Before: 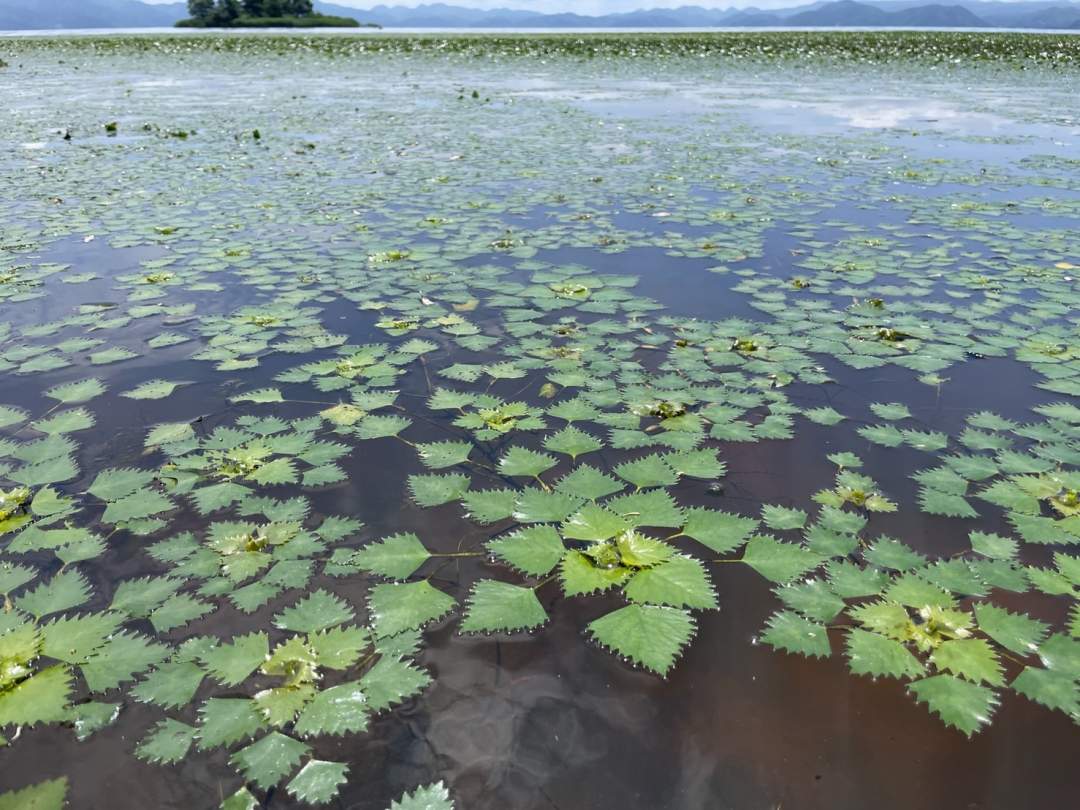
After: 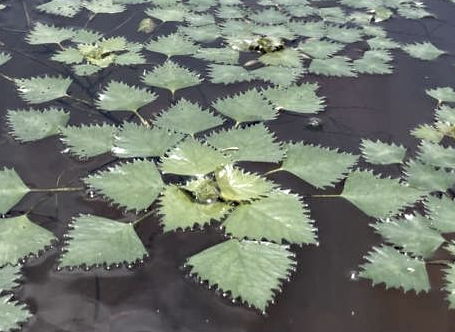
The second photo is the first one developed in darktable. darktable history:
crop: left 37.221%, top 45.169%, right 20.63%, bottom 13.777%
exposure: exposure 0.3 EV, compensate highlight preservation false
color correction: saturation 0.5
haze removal: compatibility mode true, adaptive false
